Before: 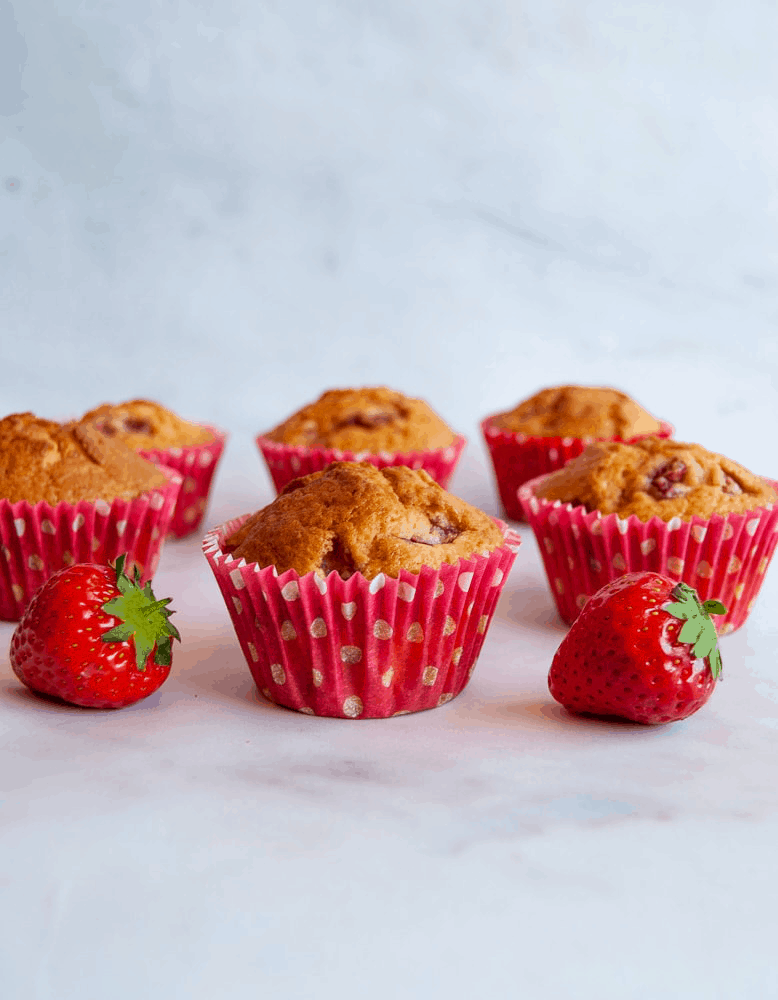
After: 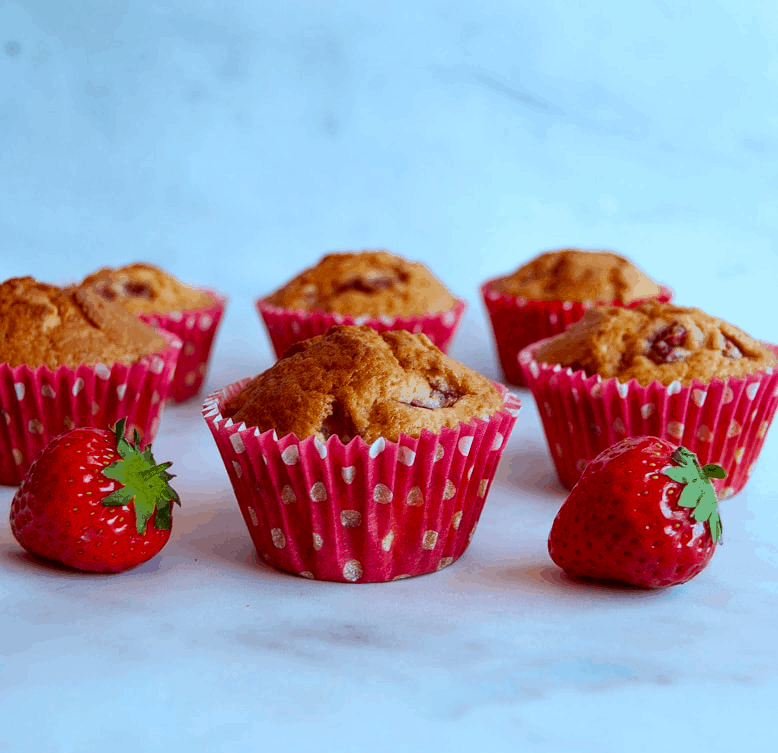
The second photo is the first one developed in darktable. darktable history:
crop: top 13.633%, bottom 11.065%
contrast brightness saturation: contrast 0.065, brightness -0.132, saturation 0.061
color correction: highlights a* -10.51, highlights b* -19.45
